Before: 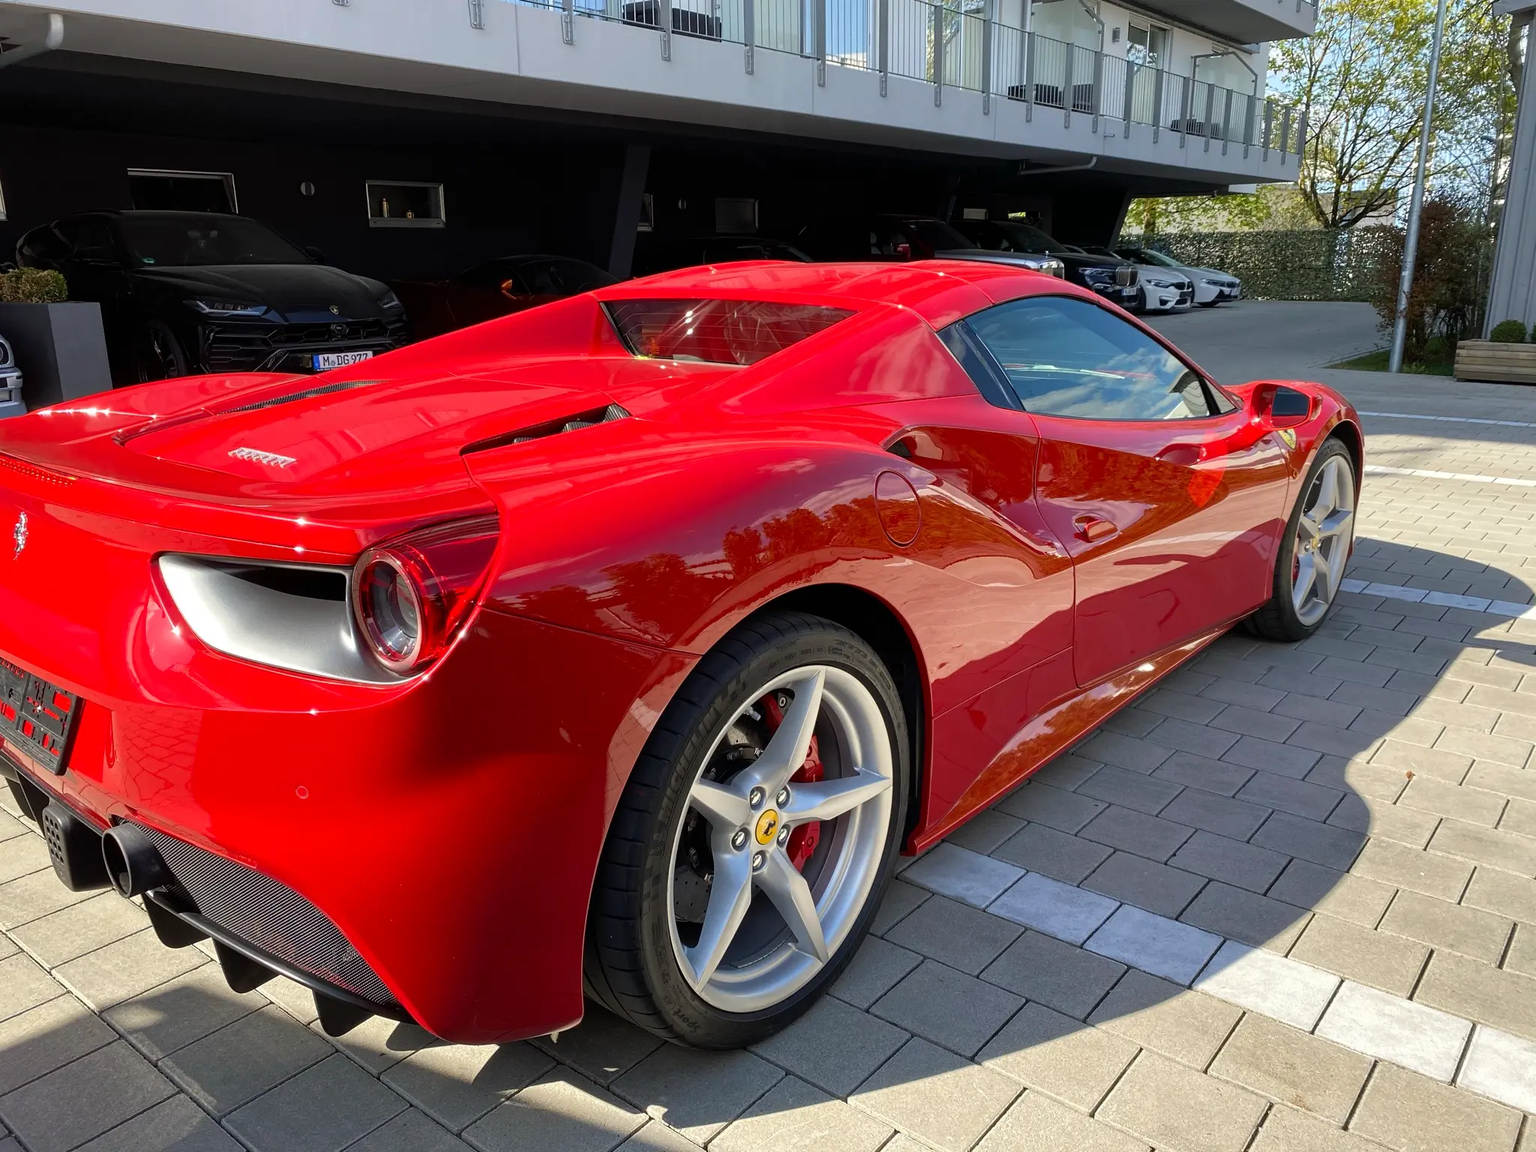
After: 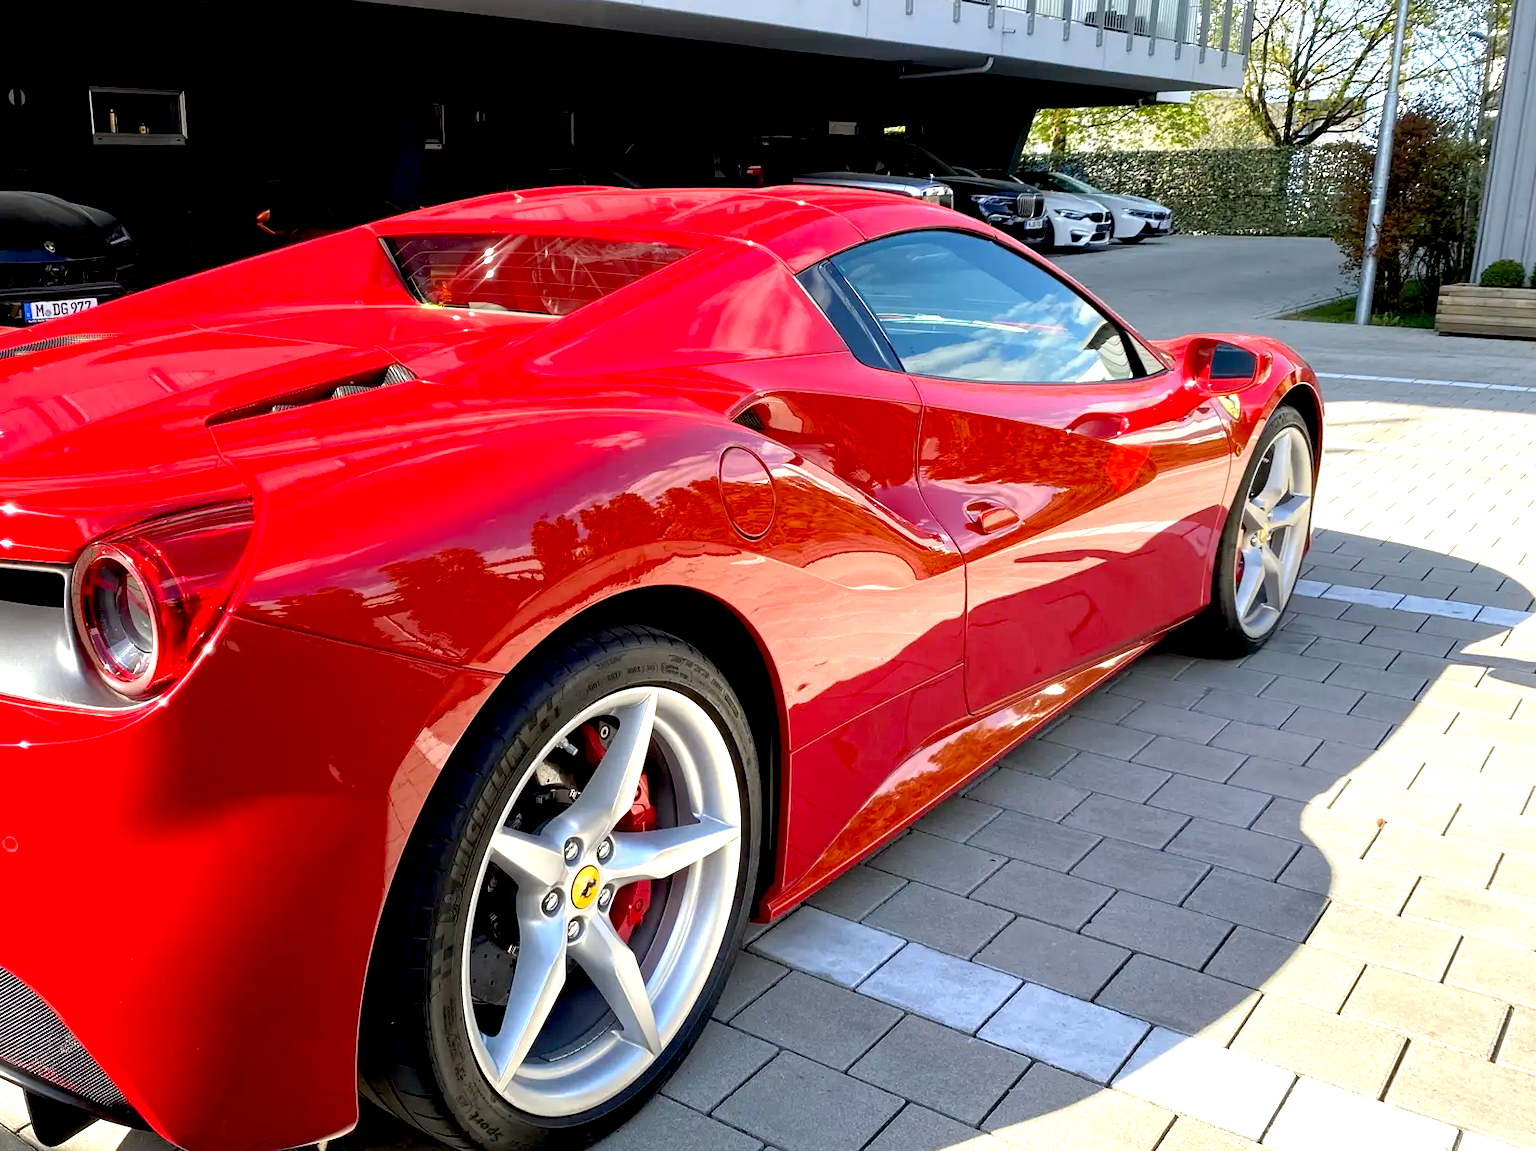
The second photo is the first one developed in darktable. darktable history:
rotate and perspective: crop left 0, crop top 0
crop: left 19.159%, top 9.58%, bottom 9.58%
exposure: black level correction 0.01, exposure 1 EV, compensate highlight preservation false
